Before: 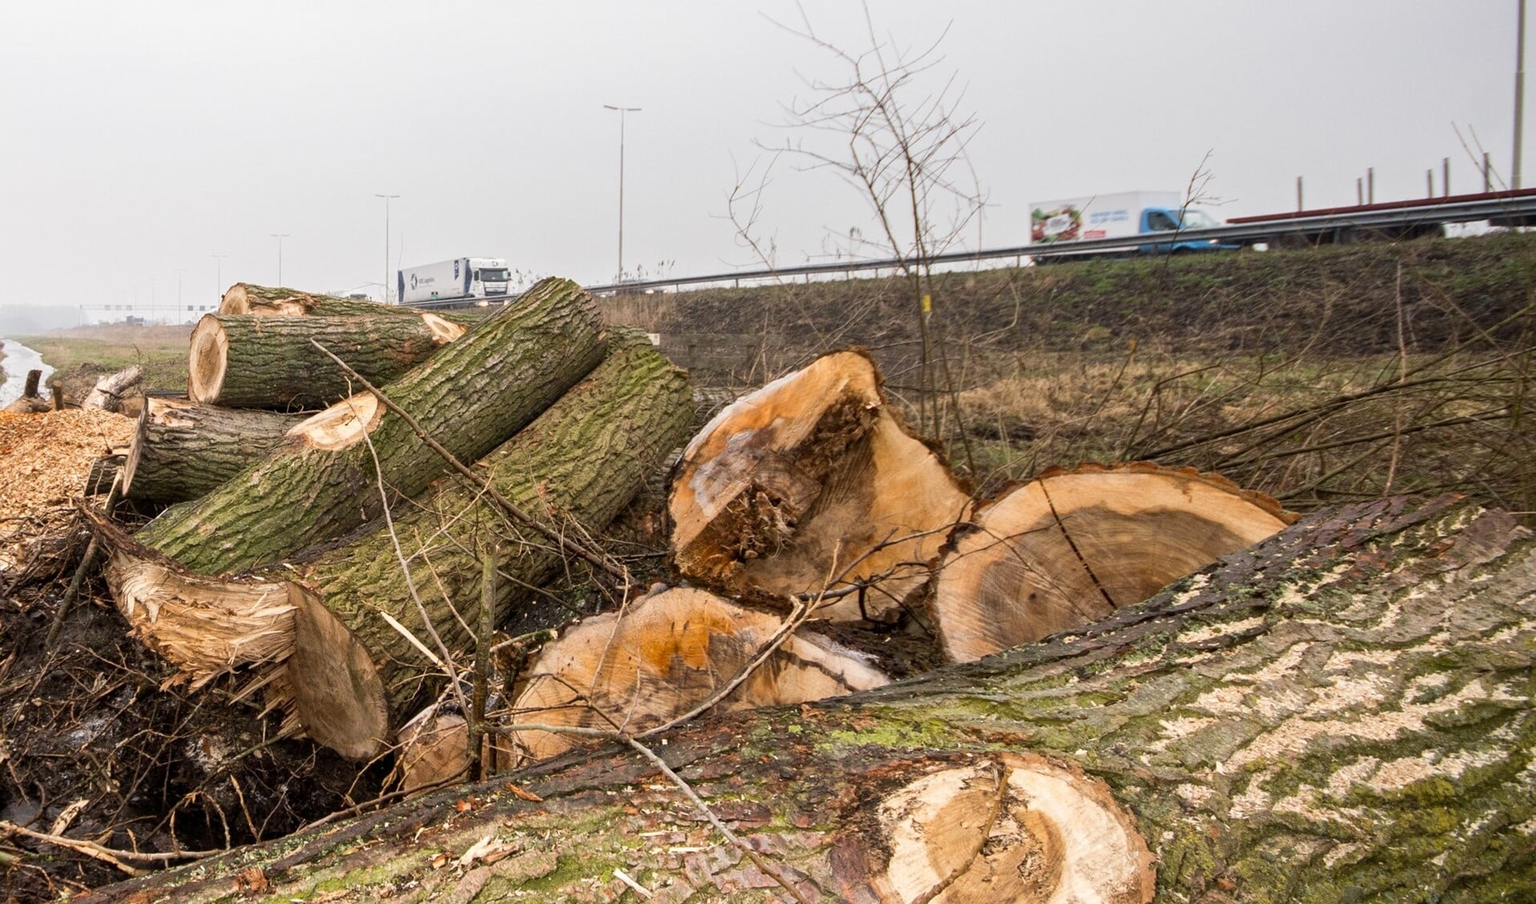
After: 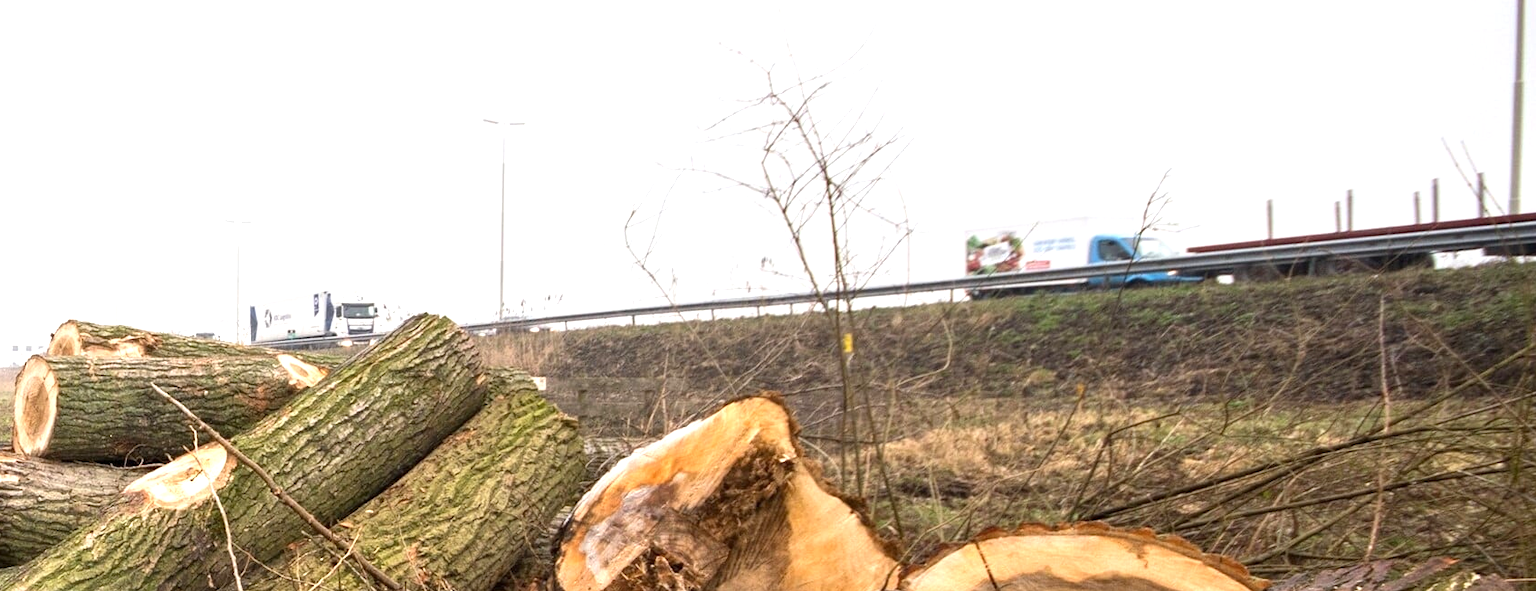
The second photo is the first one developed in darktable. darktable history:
exposure: exposure 0.778 EV, compensate exposure bias true, compensate highlight preservation false
crop and rotate: left 11.55%, bottom 42.039%
